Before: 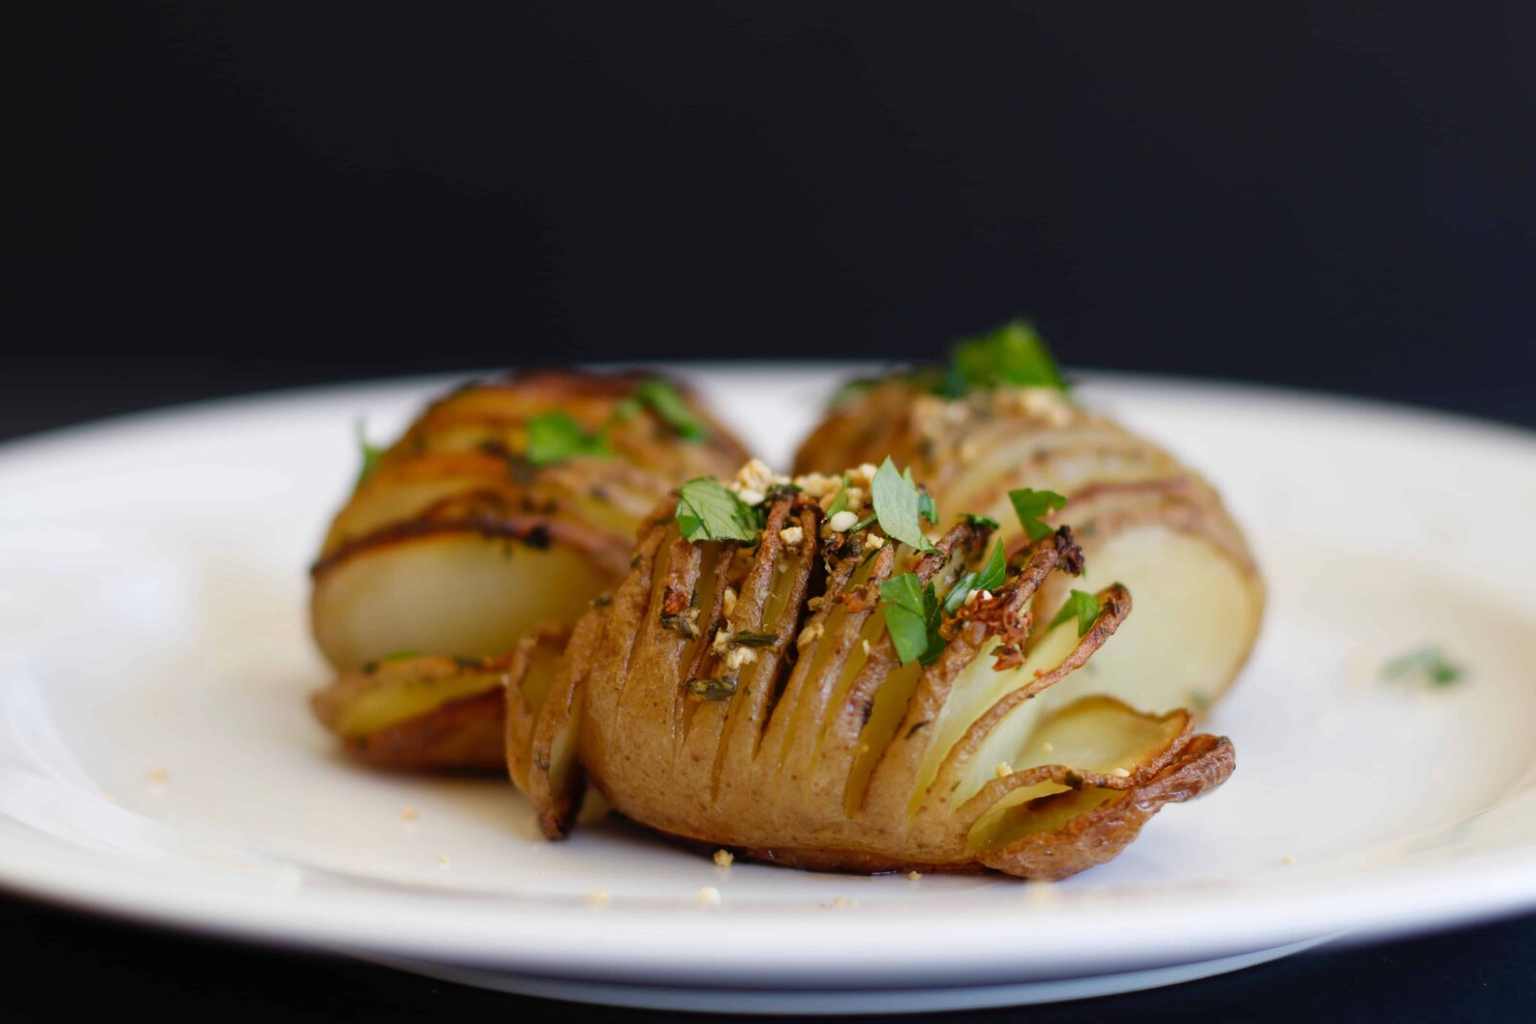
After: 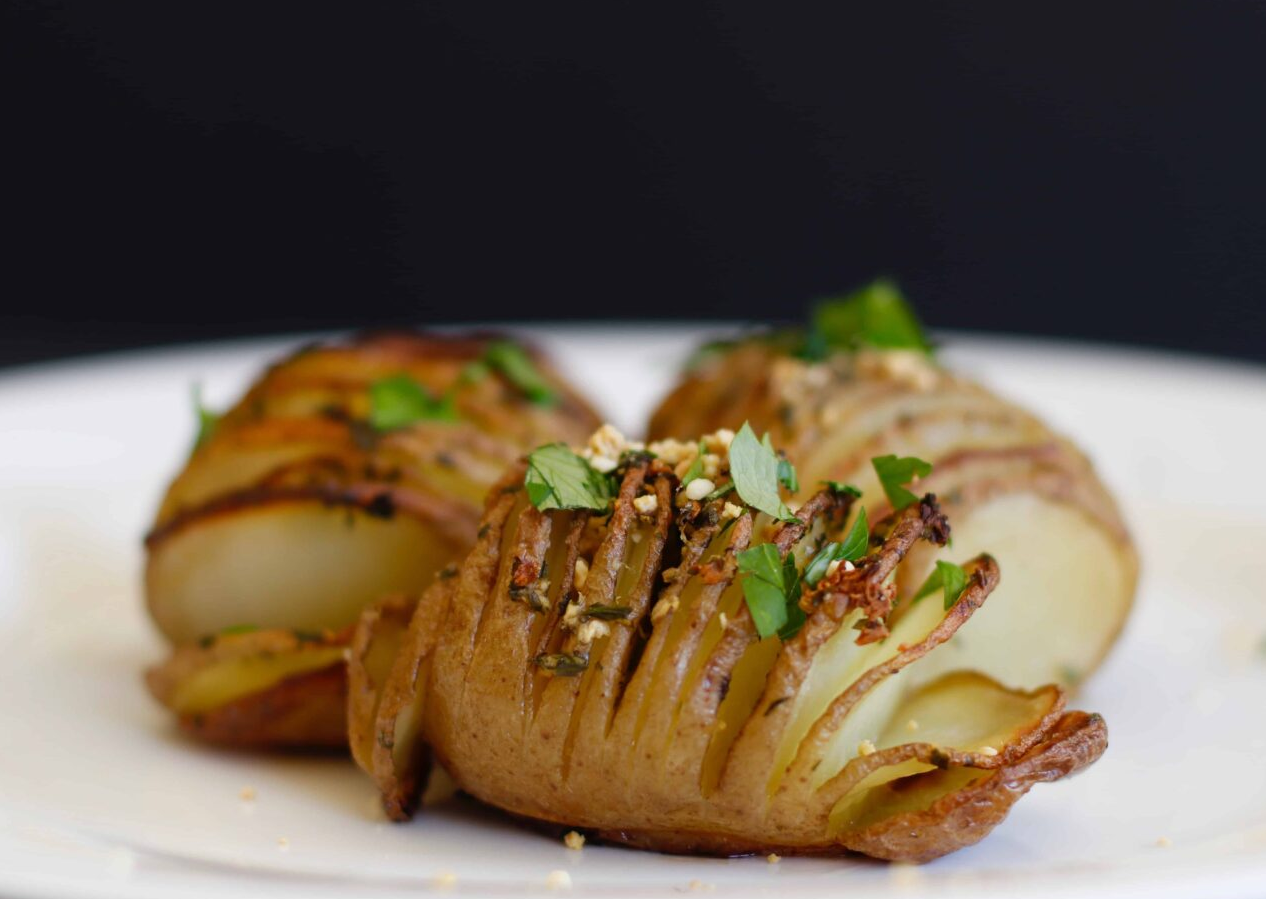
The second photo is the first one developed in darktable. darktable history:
crop: left 11.245%, top 5.153%, right 9.579%, bottom 10.568%
